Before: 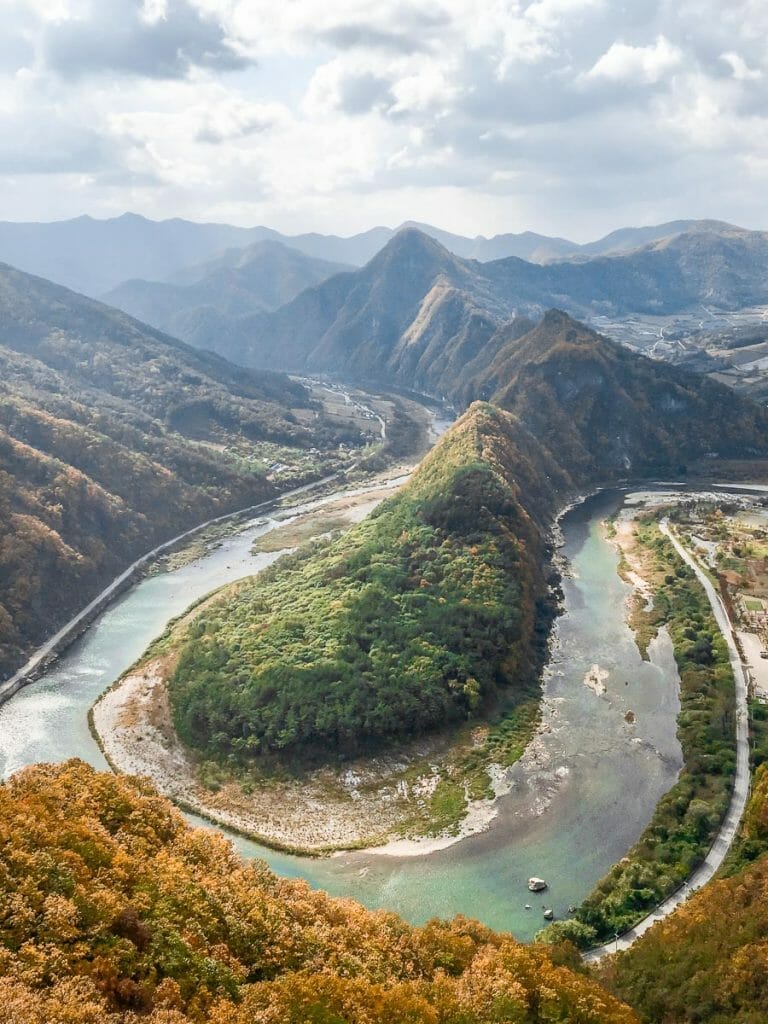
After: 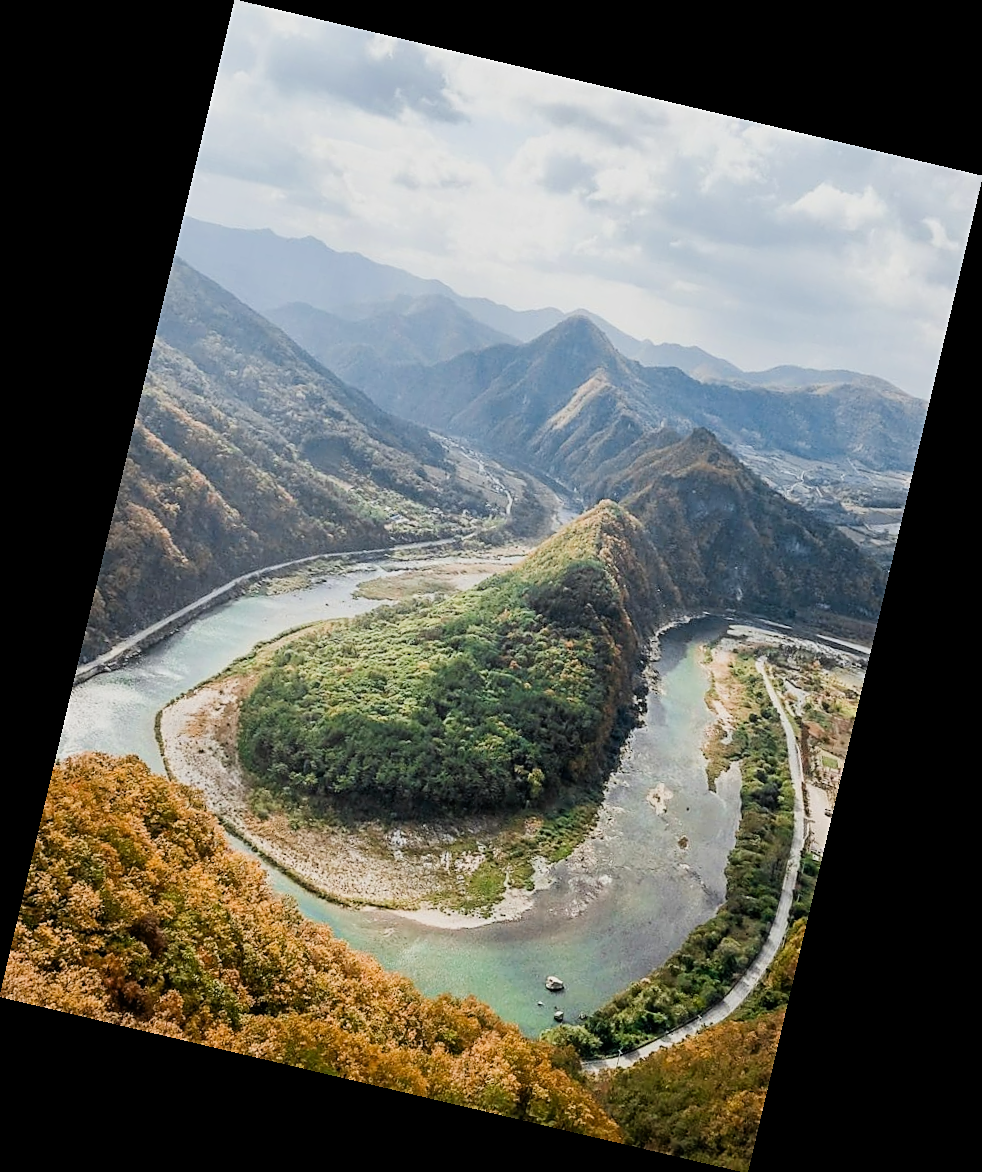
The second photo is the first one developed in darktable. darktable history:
rotate and perspective: rotation 13.27°, automatic cropping off
levels: levels [0, 0.476, 0.951]
sharpen: on, module defaults
contrast brightness saturation: contrast 0.05
filmic rgb: black relative exposure -7.65 EV, white relative exposure 4.56 EV, hardness 3.61, contrast 1.05
